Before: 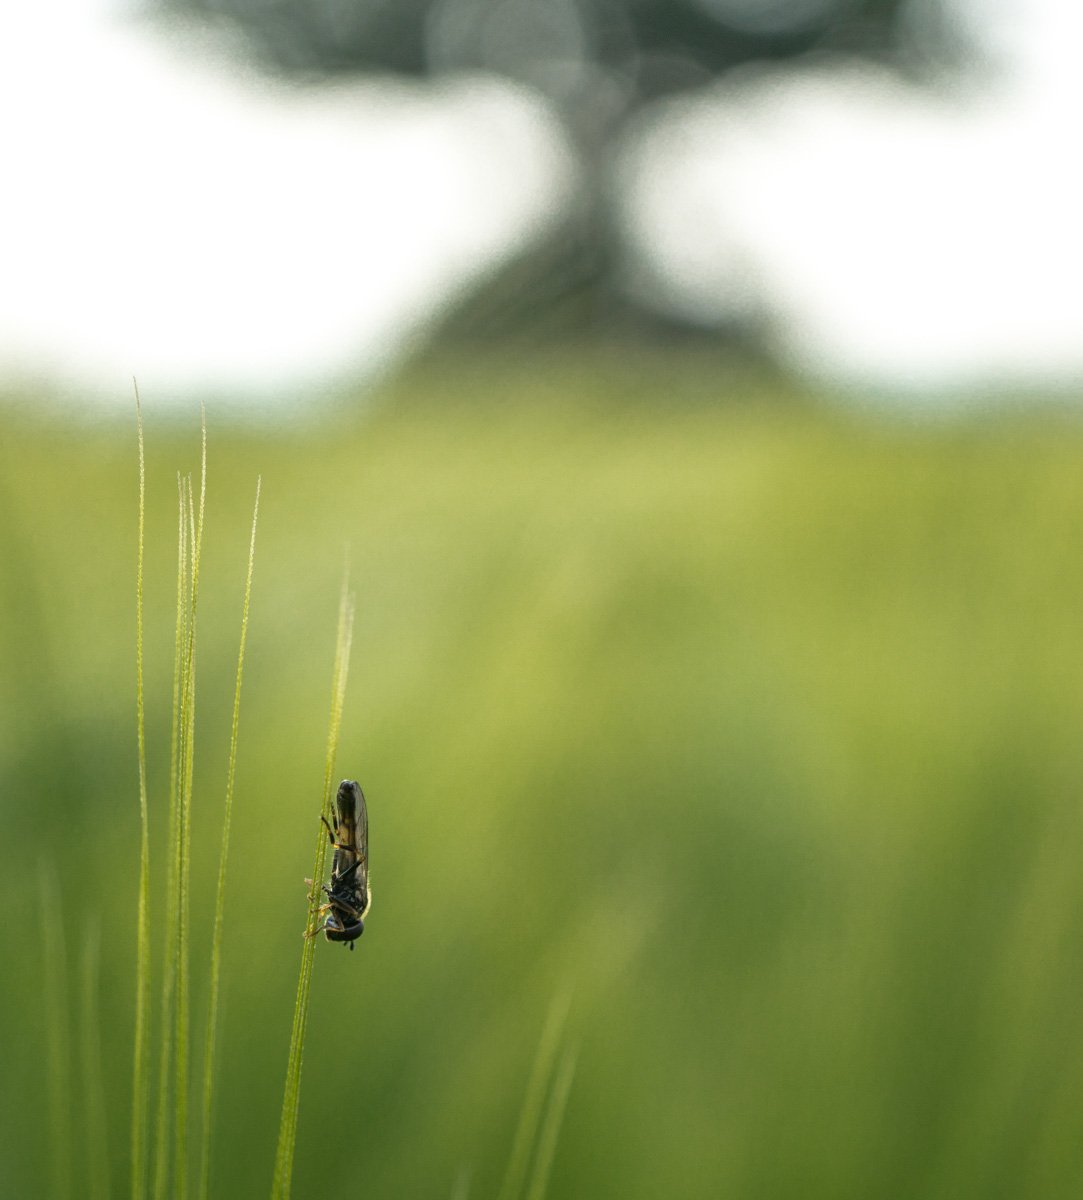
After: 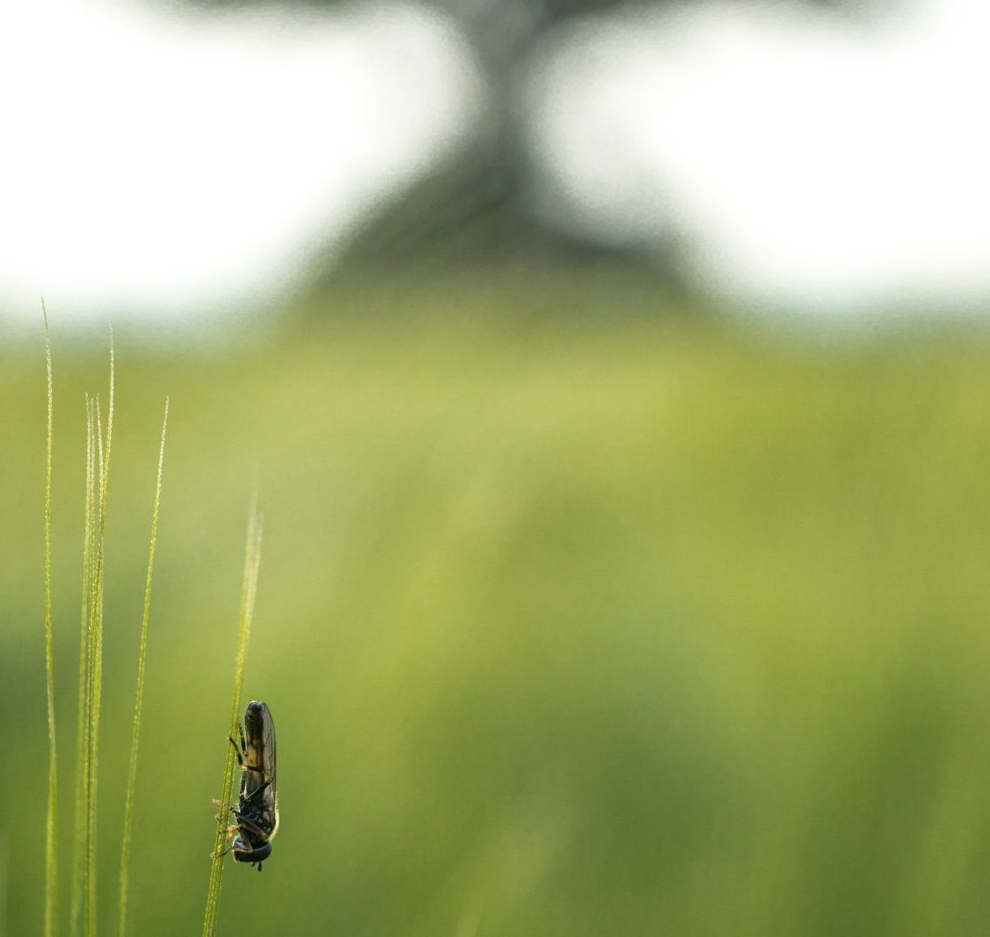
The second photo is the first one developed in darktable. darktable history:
crop: left 8.525%, top 6.591%, bottom 15.245%
